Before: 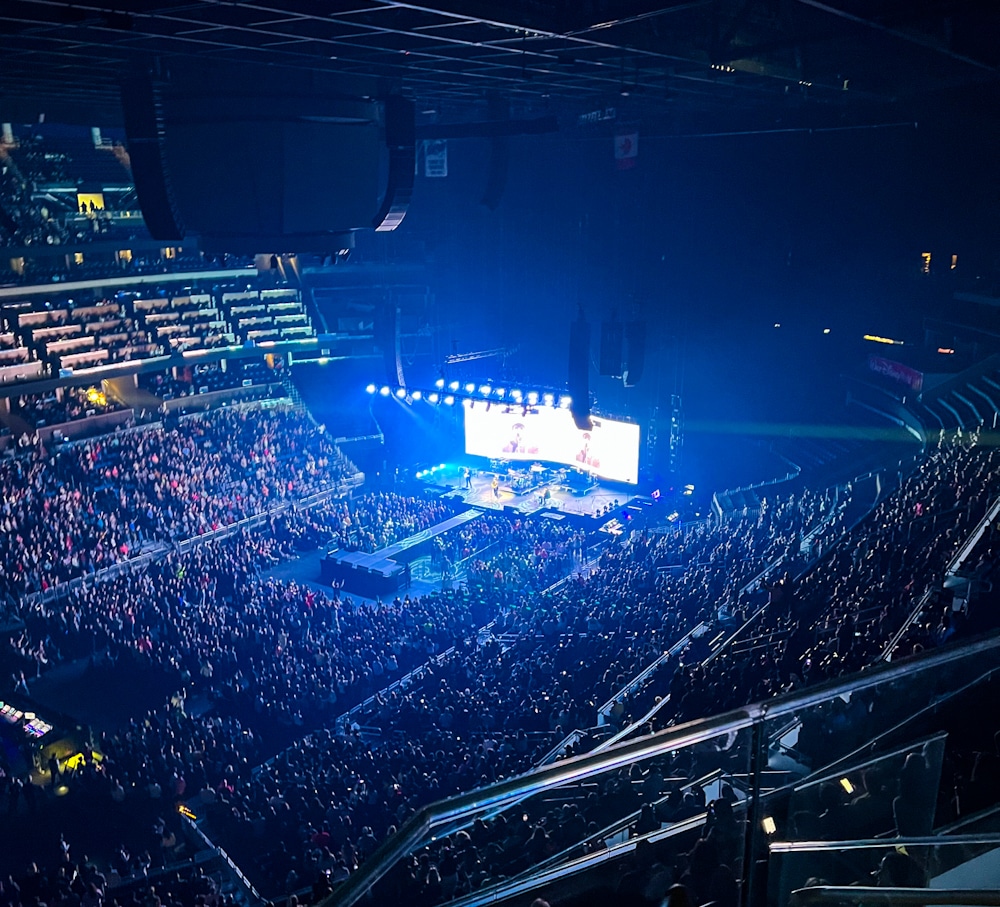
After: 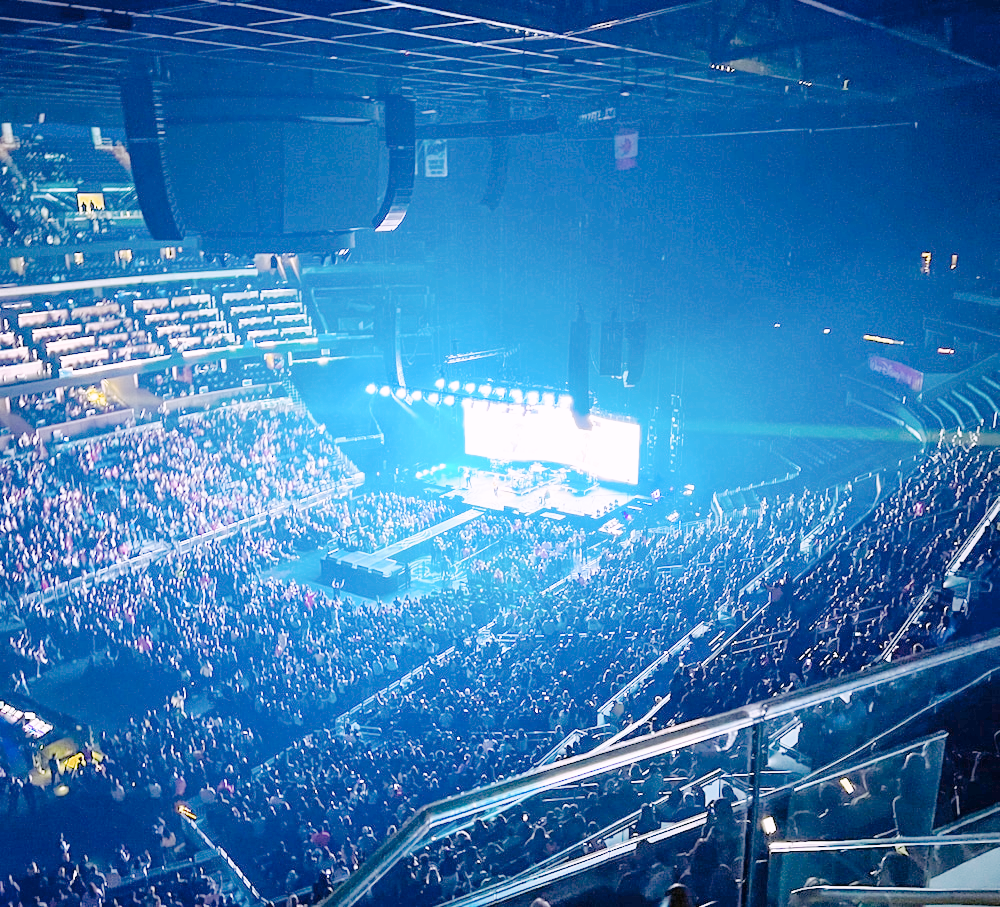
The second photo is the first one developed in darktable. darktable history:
tone curve: curves: ch0 [(0, 0) (0.003, 0) (0.011, 0.001) (0.025, 0.001) (0.044, 0.003) (0.069, 0.009) (0.1, 0.018) (0.136, 0.032) (0.177, 0.074) (0.224, 0.13) (0.277, 0.218) (0.335, 0.321) (0.399, 0.425) (0.468, 0.523) (0.543, 0.617) (0.623, 0.708) (0.709, 0.789) (0.801, 0.873) (0.898, 0.967) (1, 1)], preserve colors none
color look up table: target L [87.39, 80, 82.72, 75.89, 46.02, 64.04, 69.61, 62.44, 43.76, 56.91, 46.17, 48.37, 36.92, 22.93, 200, 91.63, 76.68, 82.02, 63.41, 60.9, 62.34, 56.16, 53.36, 46.67, 38.33, 39.26, 34.3, 28.75, 4.328, 84.37, 77.18, 74.55, 73.91, 62.2, 62.27, 55.33, 53.76, 49.53, 50.11, 44.61, 39.3, 22.54, 30.95, 22.18, 86.99, 85.43, 70.11, 71.9, 50.87], target a [0.802, -4.306, -6.637, -47.98, -34.51, -40.82, -19.77, -45.99, -31.48, -14.5, -18.85, -27.99, -24.33, -12.58, 0, 9.534, 5.534, 7.217, 35.86, 11.29, 53.8, 61.21, 15.14, 43.86, 5.077, 34.77, 21.38, 4.396, 4.749, 14.4, 25.35, 12.95, 33.71, -14.96, 64.65, 9.837, 14.11, 34.7, 56.21, 16.84, 34.45, 7.065, 30.08, 11.84, -6.923, -8.288, -45.14, -29.86, -5.465], target b [3.984, 51.38, 25.25, -2.352, 32.22, 41.35, 1.571, 25.88, 26.4, 31.12, 34.12, 1.861, 24.64, 3.662, 0, -2.552, 56.35, 33.98, 23.18, 4.666, -7.525, 5.691, 39.94, 32.69, 2.735, 14.59, 3.724, 23.68, 8.261, -18.65, -7.571, -29.02, -28.91, -47.02, -40.36, -15.79, -44.22, -46.14, -58.12, -70.35, -18.45, -19.75, -55.03, -24.11, -16.21, -18.27, -7.653, -32.72, -33.15], num patches 49
